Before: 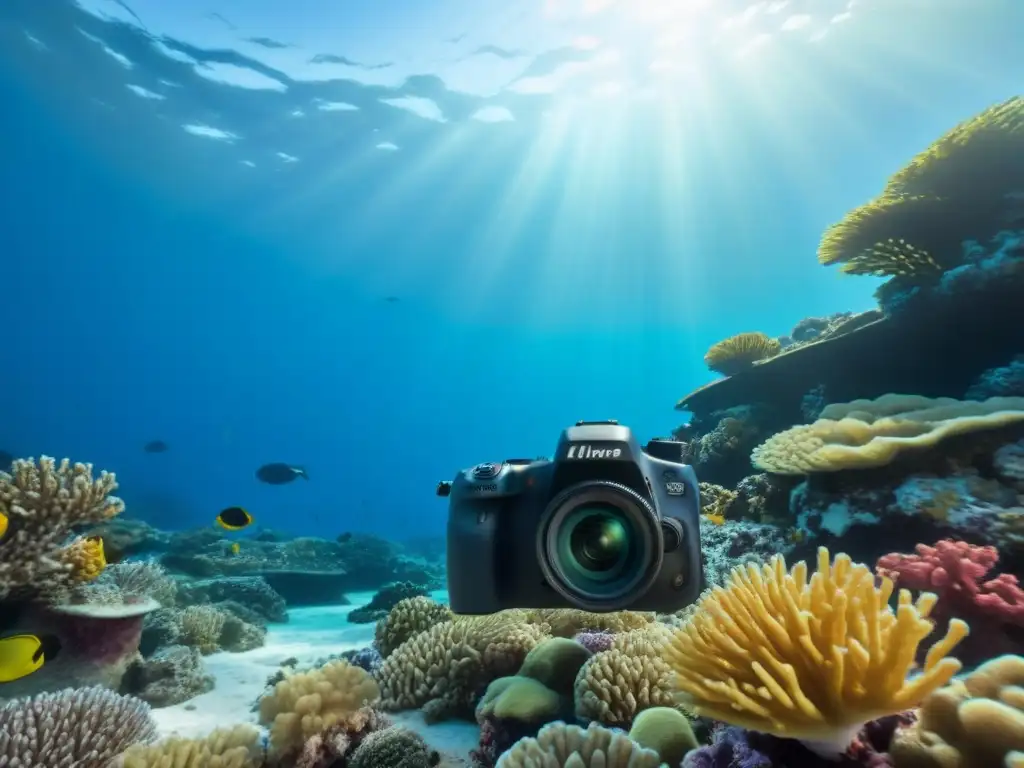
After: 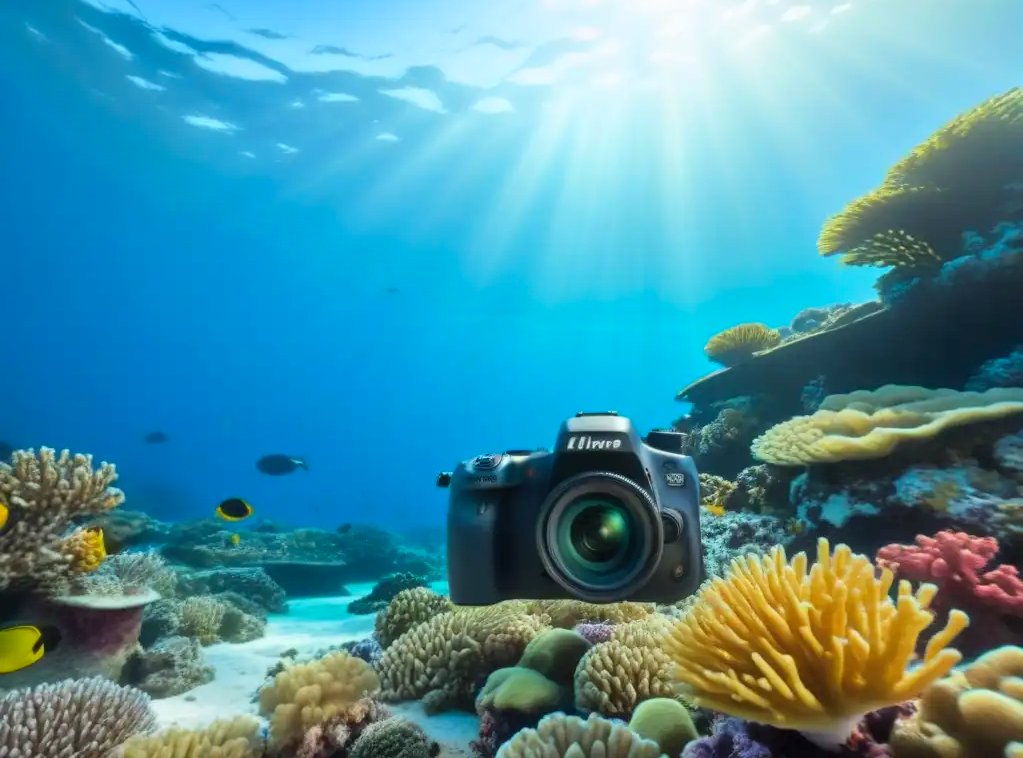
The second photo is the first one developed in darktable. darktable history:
crop: top 1.278%, right 0.048%
contrast brightness saturation: contrast 0.075, brightness 0.083, saturation 0.182
